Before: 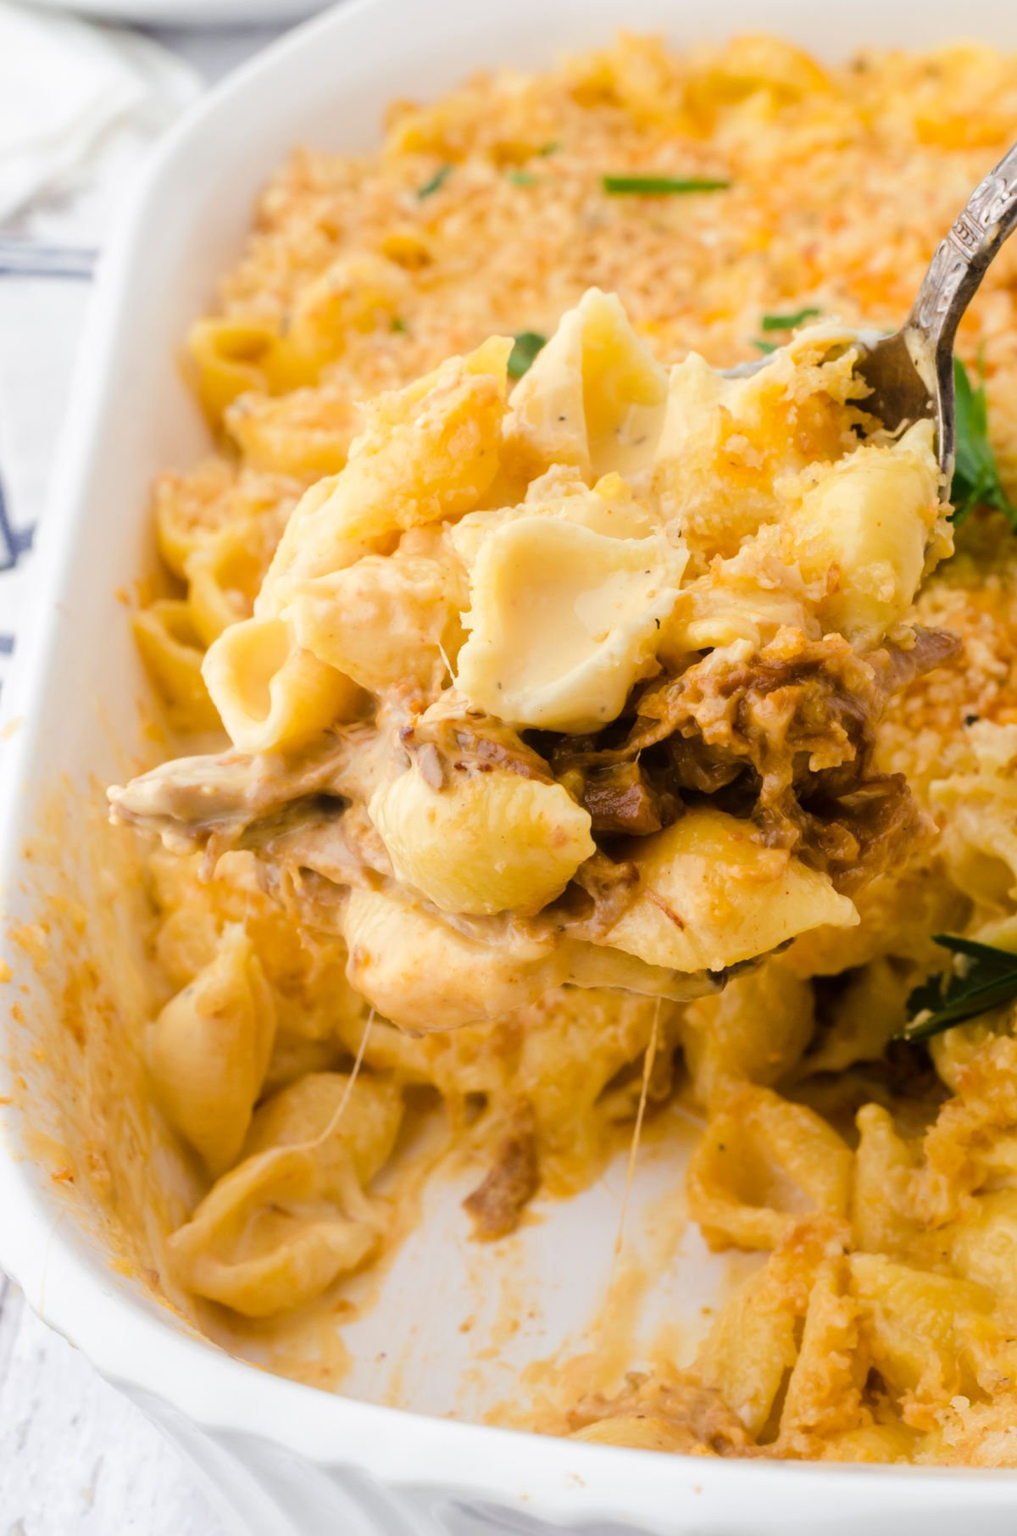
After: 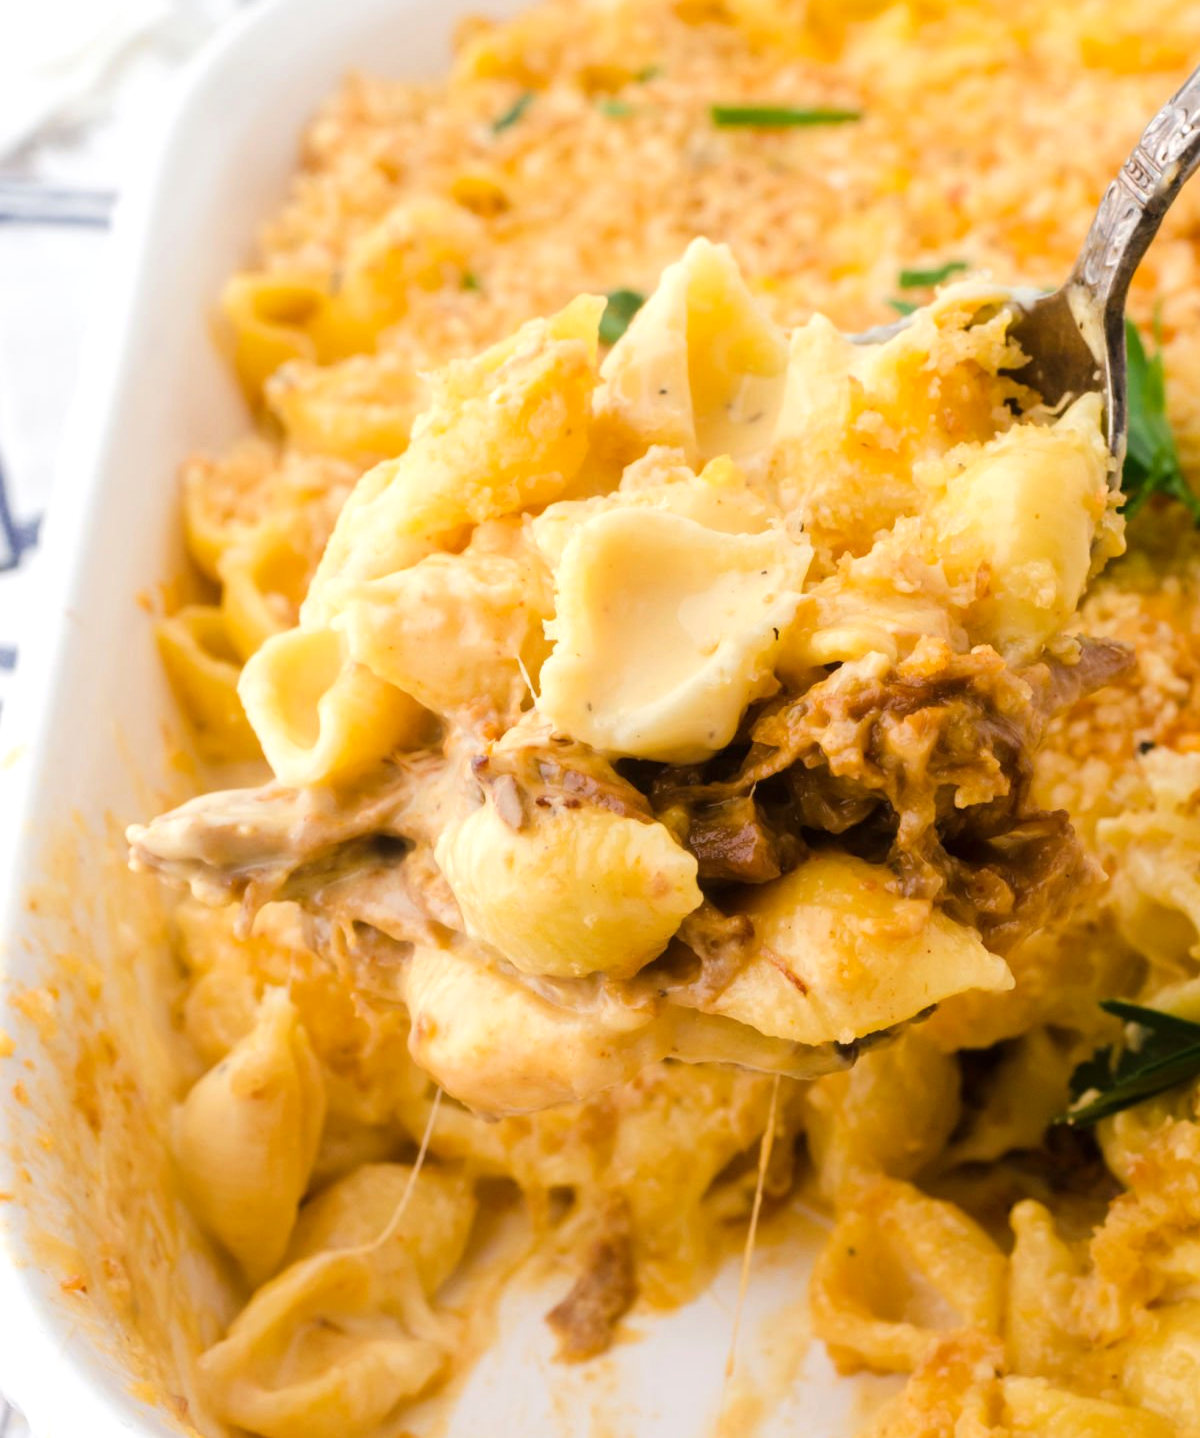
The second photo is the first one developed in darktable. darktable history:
levels: levels [0, 0.476, 0.951]
crop and rotate: top 5.658%, bottom 14.937%
